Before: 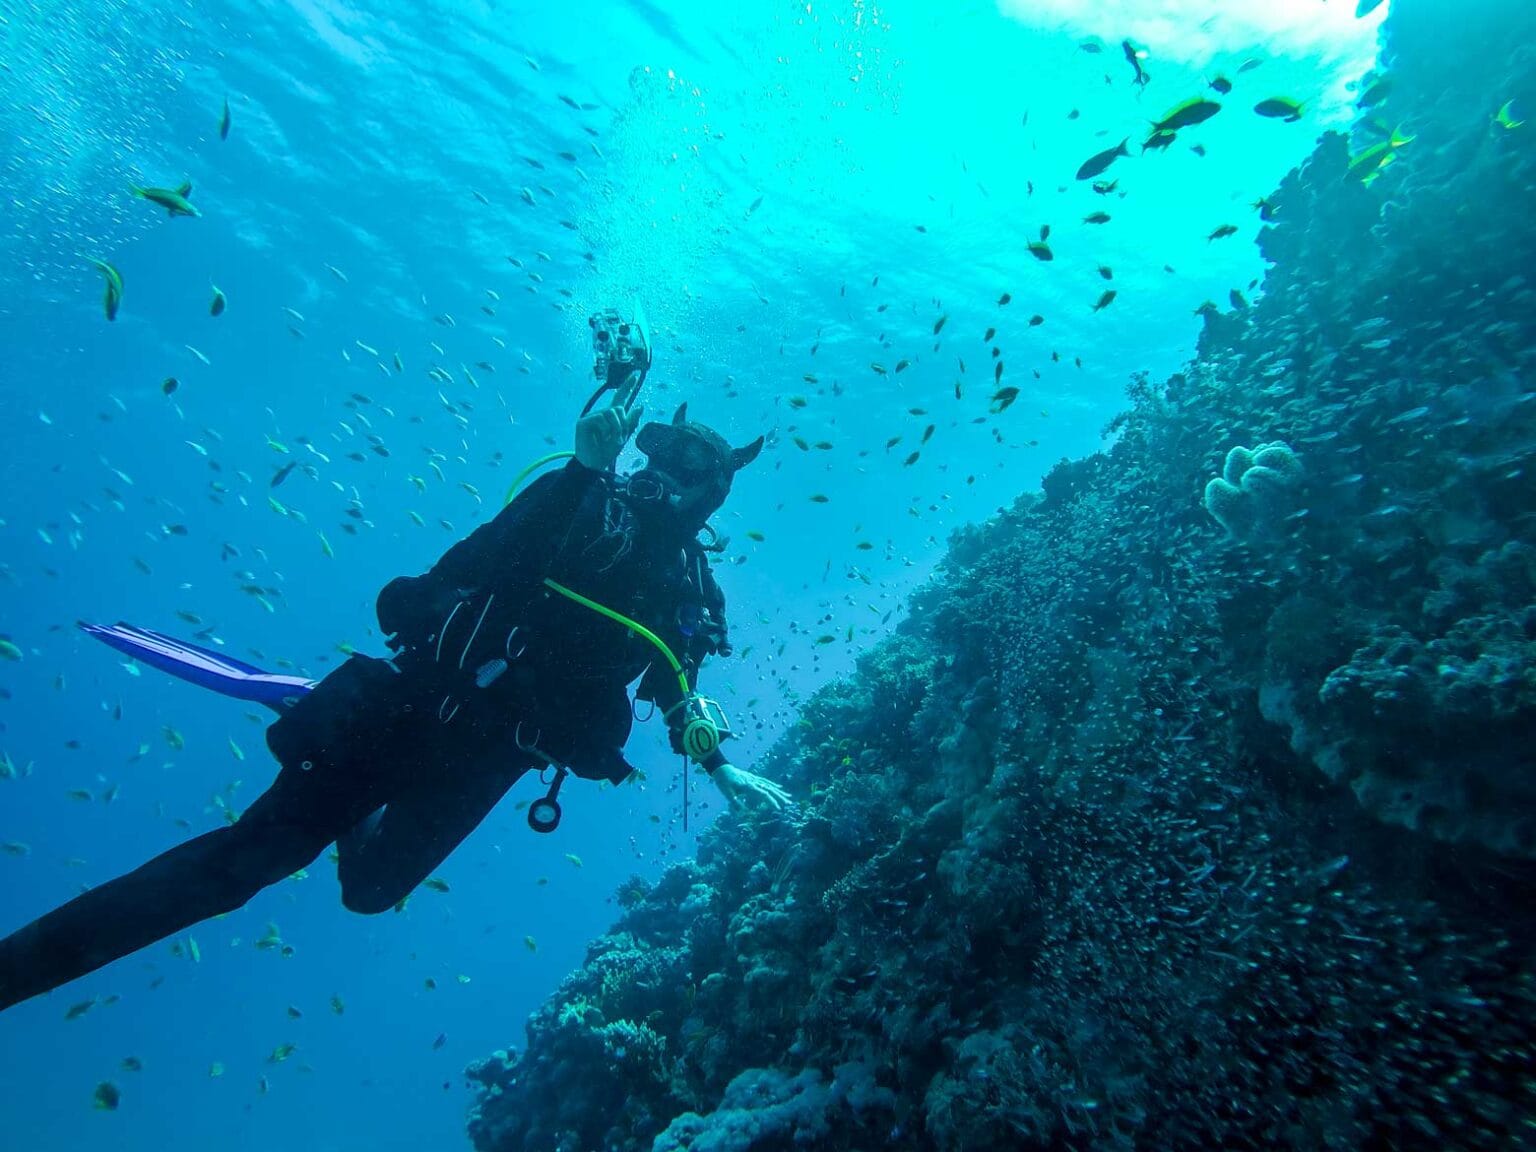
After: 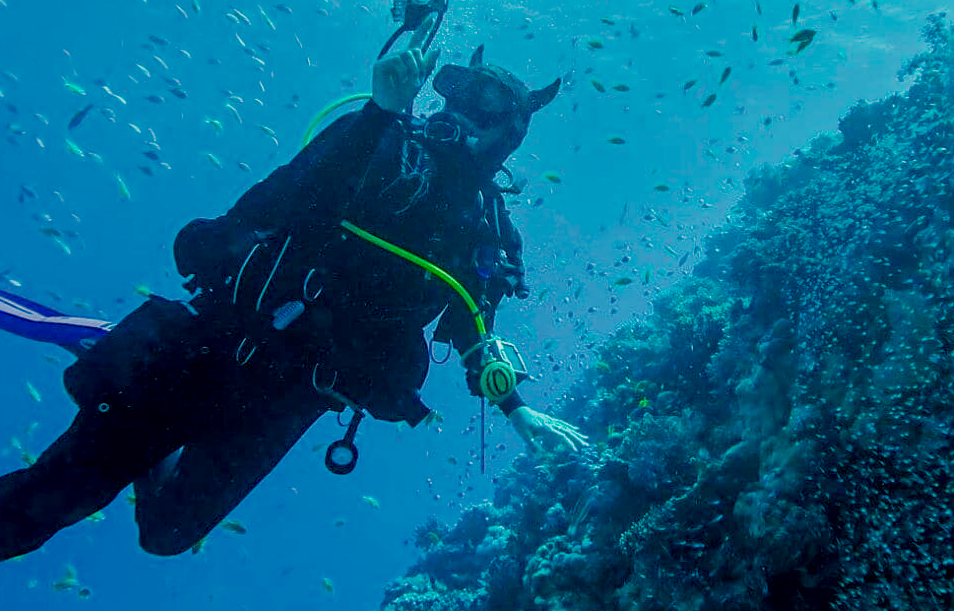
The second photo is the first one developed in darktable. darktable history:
sharpen: on, module defaults
crop: left 13.276%, top 31.16%, right 24.578%, bottom 15.719%
filmic rgb: middle gray luminance 18.27%, black relative exposure -11.13 EV, white relative exposure 3.72 EV, target black luminance 0%, hardness 5.83, latitude 57.59%, contrast 0.965, shadows ↔ highlights balance 49.68%, add noise in highlights 0.001, color science v3 (2019), use custom middle-gray values true, contrast in highlights soft
tone equalizer: mask exposure compensation -0.503 EV
local contrast: on, module defaults
velvia: on, module defaults
color balance rgb: power › luminance -3.888%, power › chroma 0.576%, power › hue 41.96°, perceptual saturation grading › global saturation 29.489%, global vibrance 50.583%
